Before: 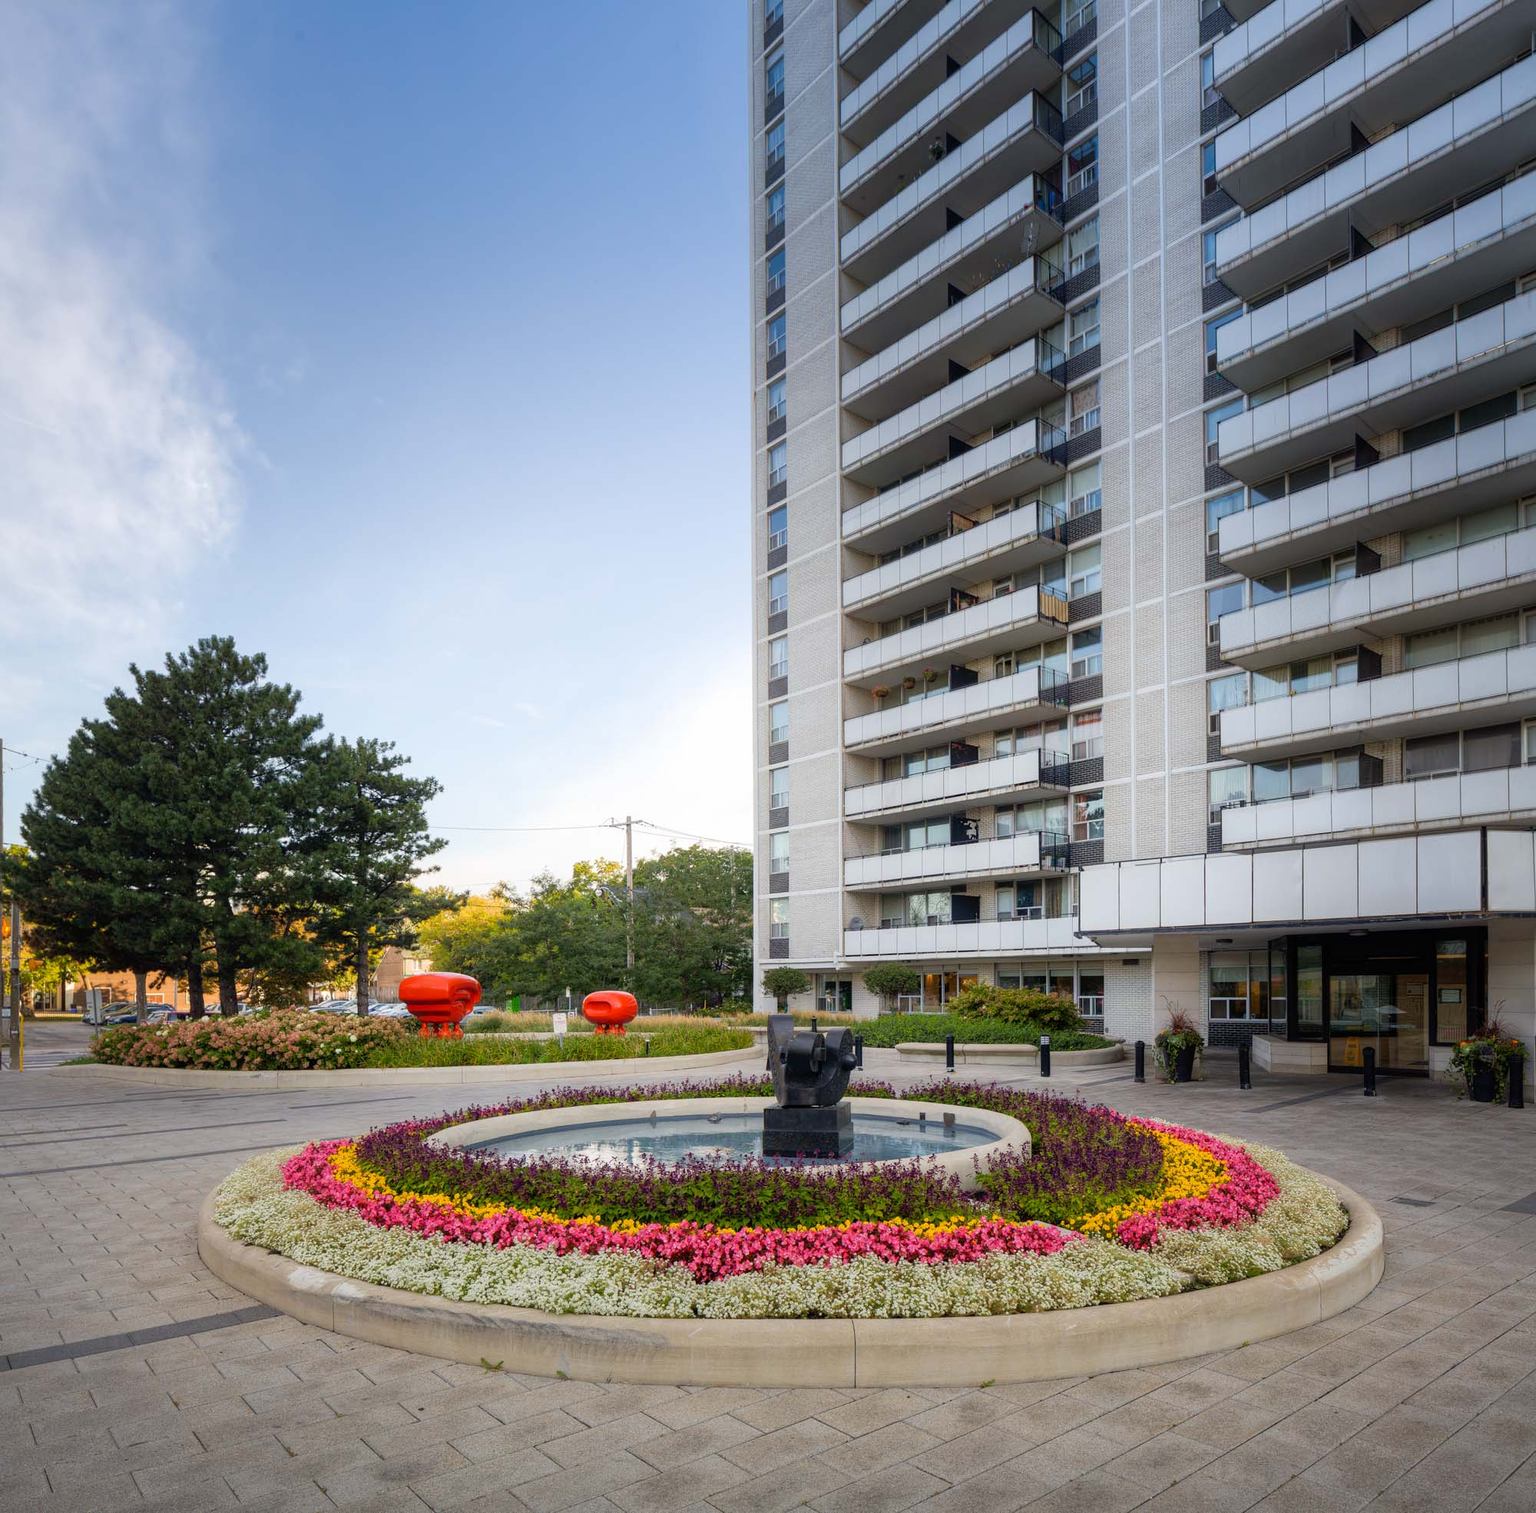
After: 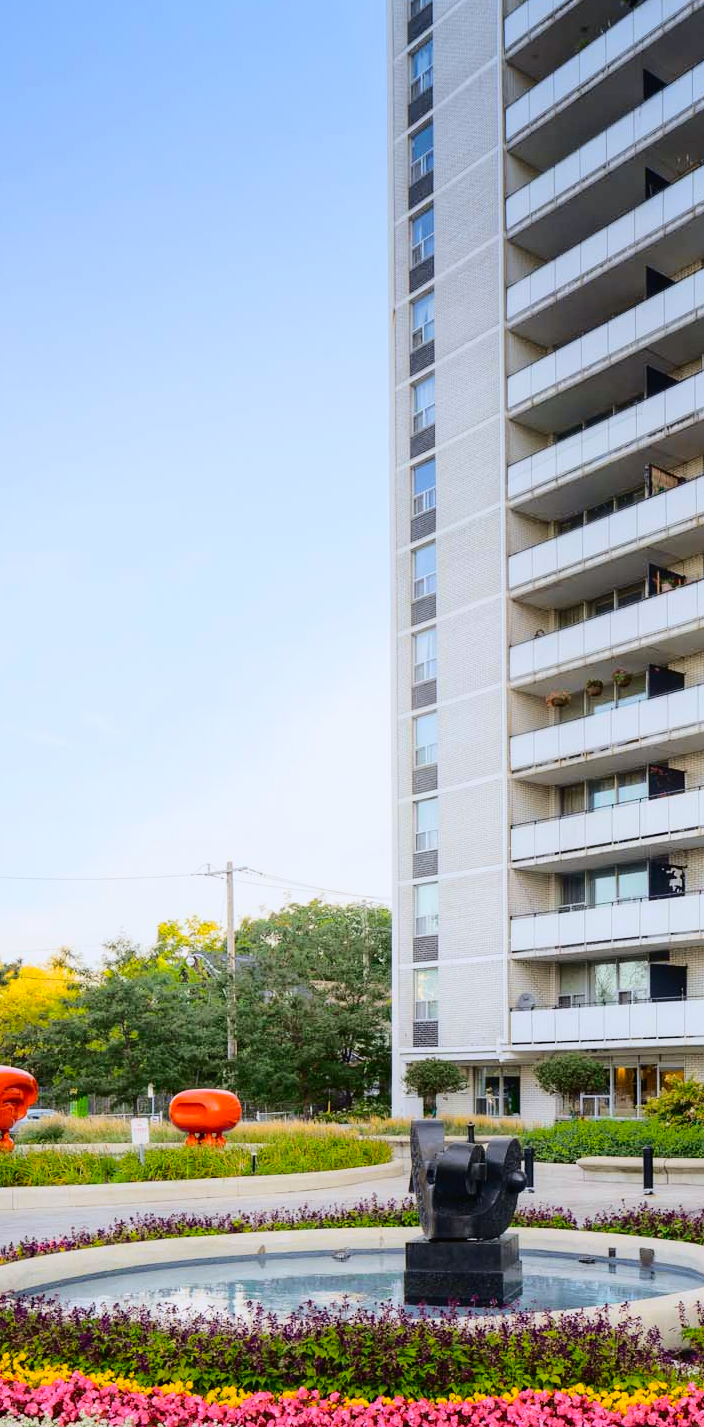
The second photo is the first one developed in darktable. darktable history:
crop and rotate: left 29.476%, top 10.214%, right 35.32%, bottom 17.333%
tone curve: curves: ch0 [(0, 0.011) (0.104, 0.085) (0.236, 0.234) (0.398, 0.507) (0.498, 0.621) (0.65, 0.757) (0.835, 0.883) (1, 0.961)]; ch1 [(0, 0) (0.353, 0.344) (0.43, 0.401) (0.479, 0.476) (0.502, 0.502) (0.54, 0.542) (0.602, 0.613) (0.638, 0.668) (0.693, 0.727) (1, 1)]; ch2 [(0, 0) (0.34, 0.314) (0.434, 0.43) (0.5, 0.506) (0.521, 0.54) (0.54, 0.56) (0.595, 0.613) (0.644, 0.729) (1, 1)], color space Lab, independent channels, preserve colors none
tone equalizer: on, module defaults
white balance: red 0.974, blue 1.044
